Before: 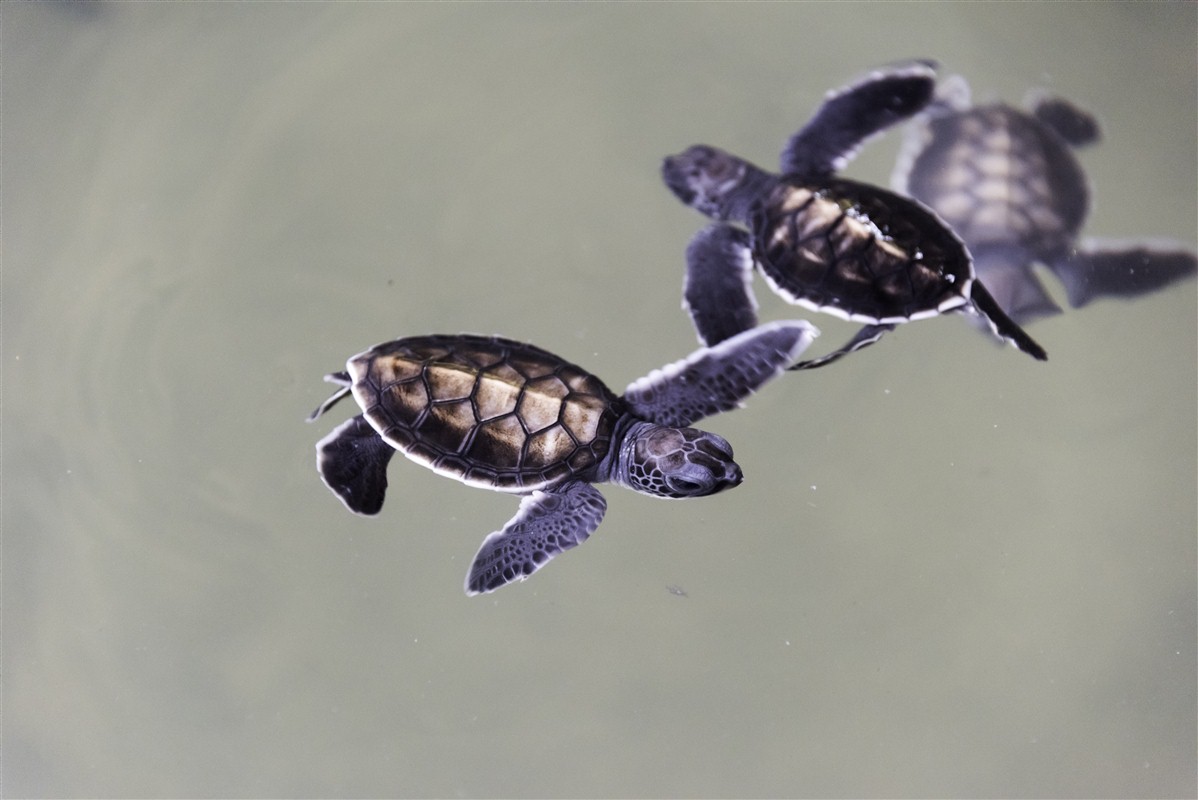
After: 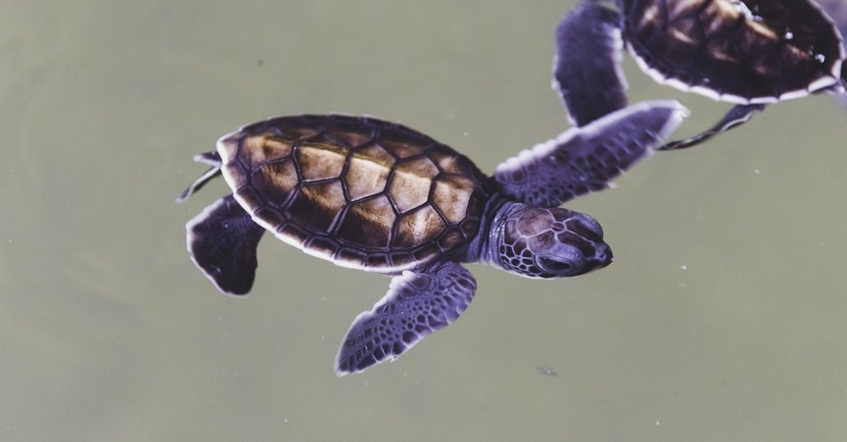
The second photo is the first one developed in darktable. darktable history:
crop: left 10.903%, top 27.584%, right 18.325%, bottom 17.11%
exposure: black level correction -0.014, exposure -0.193 EV, compensate highlight preservation false
color balance rgb: linear chroma grading › global chroma 14.982%, perceptual saturation grading › global saturation 20%, perceptual saturation grading › highlights -49.434%, perceptual saturation grading › shadows 25.338%
velvia: on, module defaults
